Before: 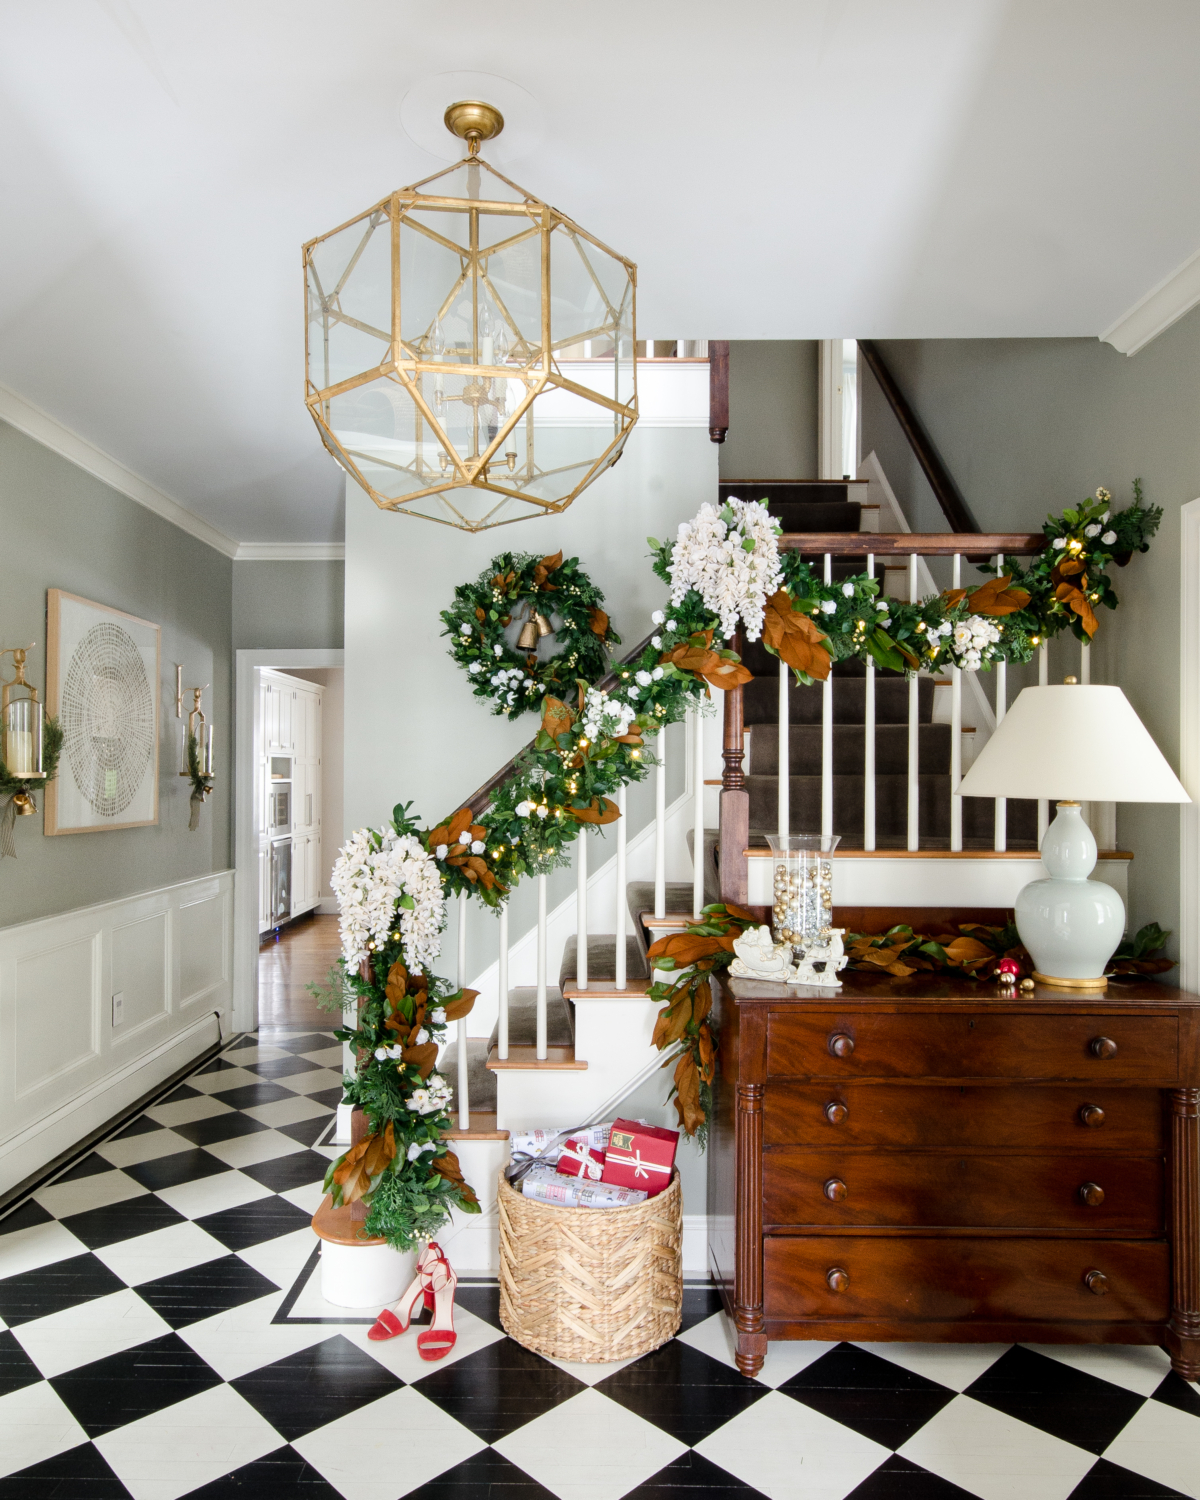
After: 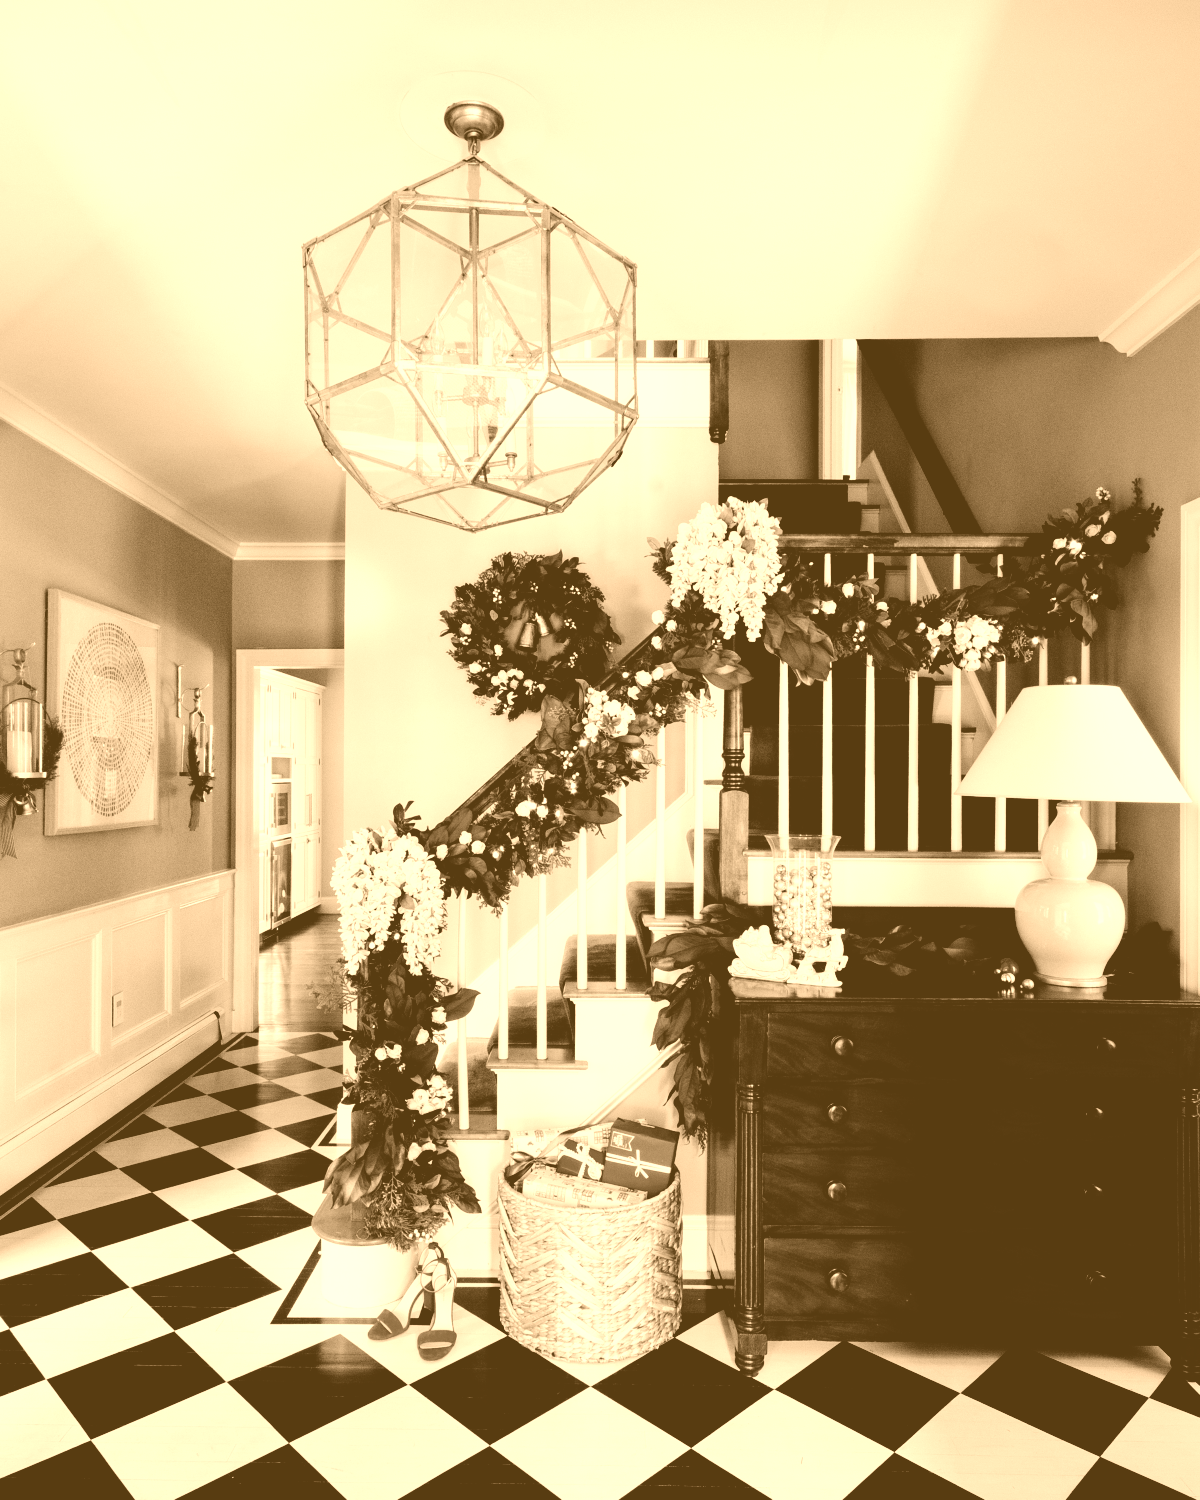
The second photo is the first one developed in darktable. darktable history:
filmic rgb: black relative exposure -5 EV, hardness 2.88, contrast 1.3, highlights saturation mix -30%
colorize: hue 28.8°, source mix 100%
exposure: black level correction 0.029, exposure -0.073 EV, compensate highlight preservation false
white balance: red 0.948, green 1.02, blue 1.176
contrast brightness saturation: contrast 0.1, brightness -0.26, saturation 0.14
vibrance: on, module defaults
